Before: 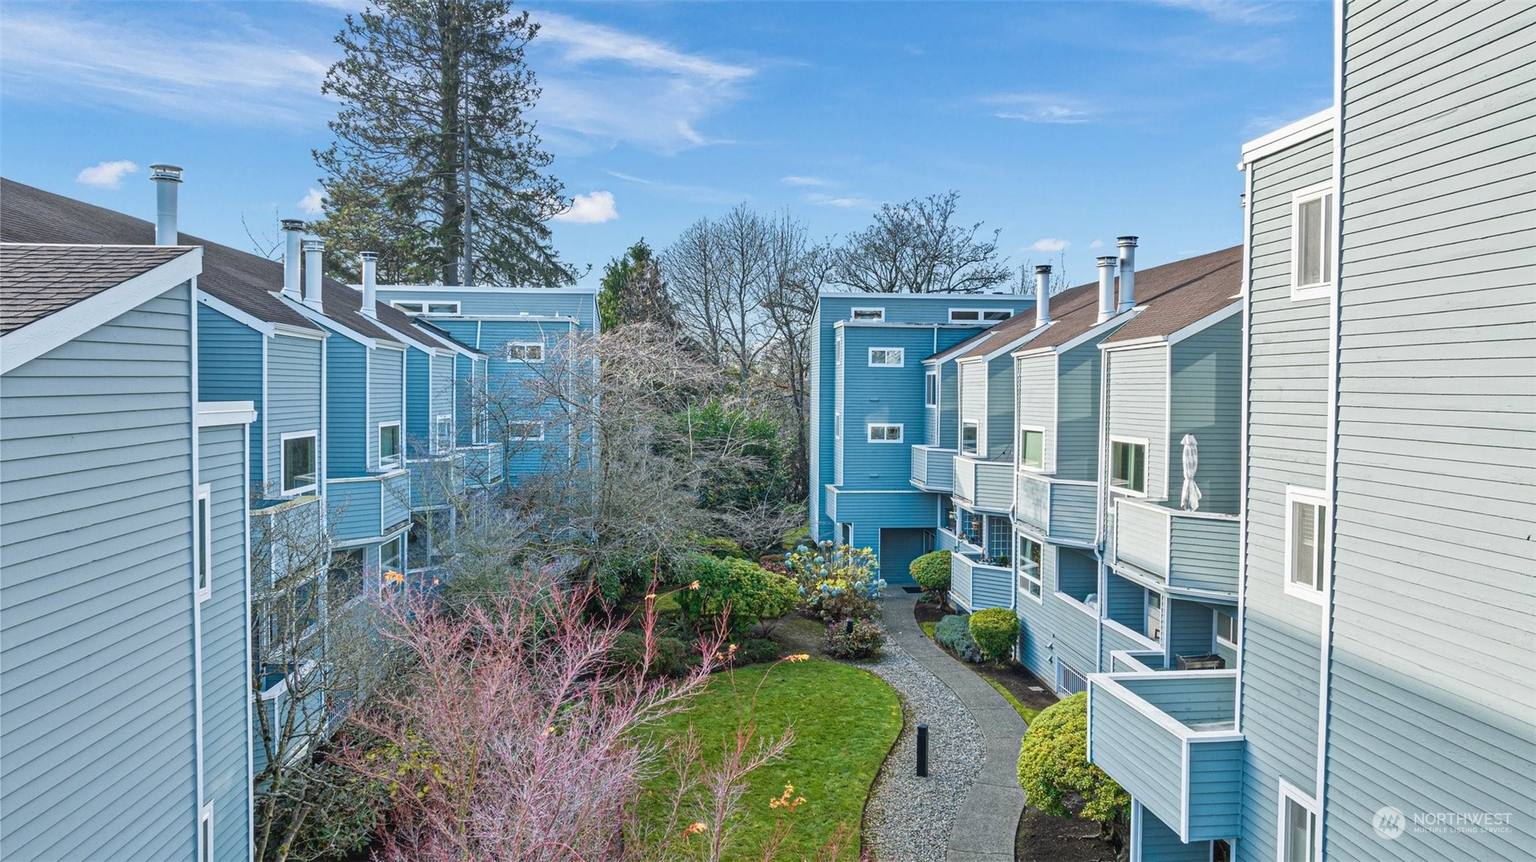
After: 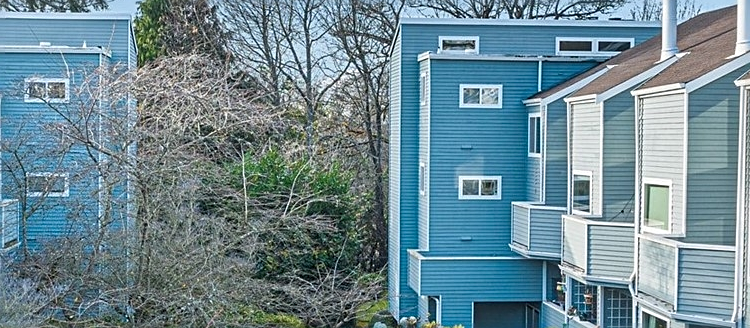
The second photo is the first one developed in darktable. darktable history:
crop: left 31.725%, top 32.237%, right 27.699%, bottom 36.118%
sharpen: amount 0.495
